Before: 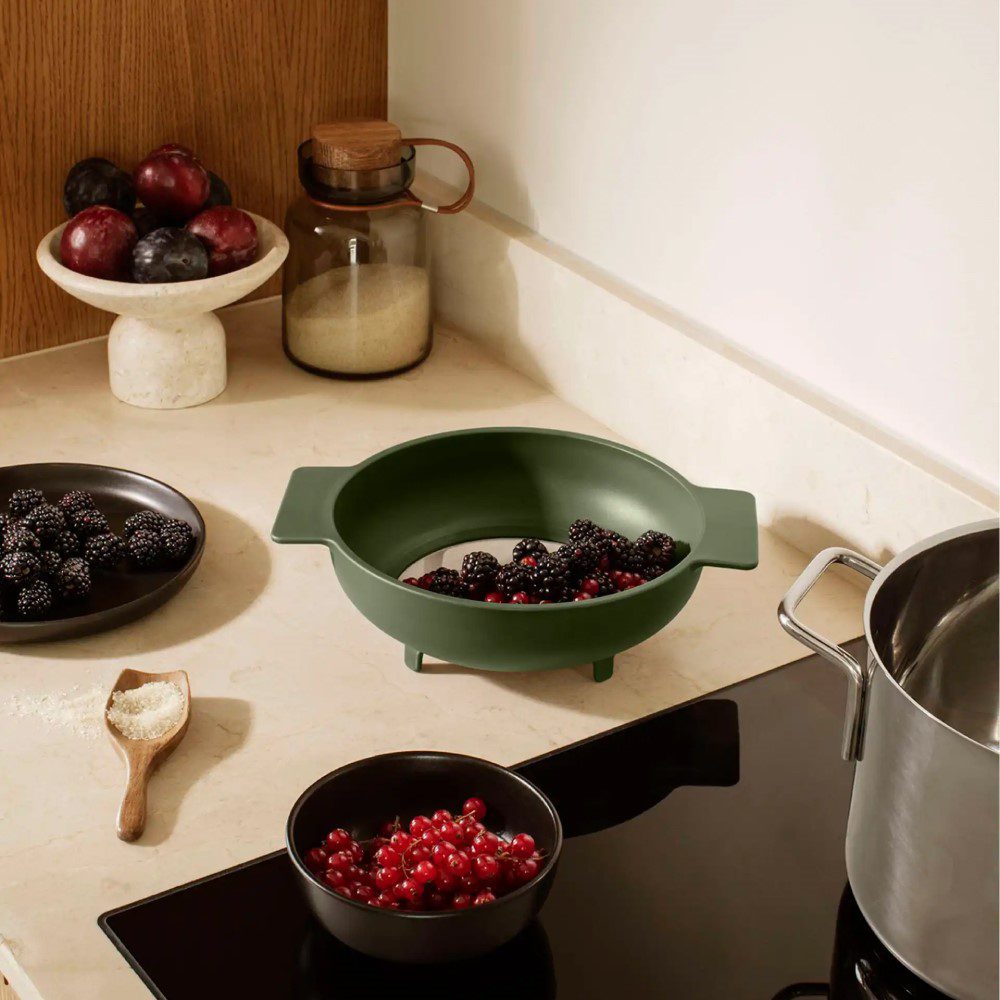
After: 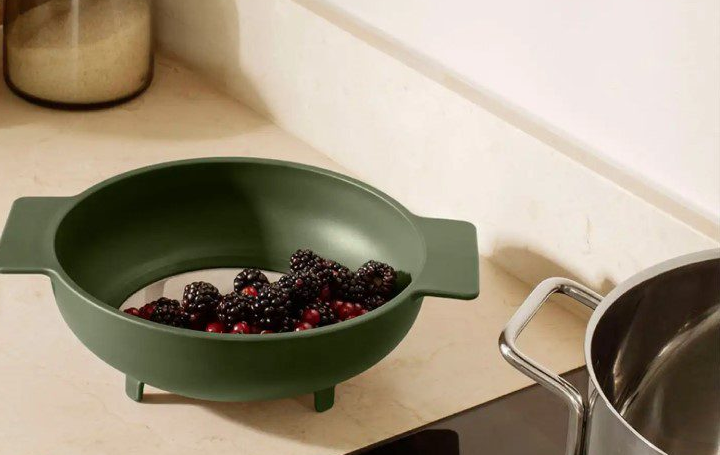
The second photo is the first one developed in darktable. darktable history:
crop and rotate: left 27.991%, top 27.047%, bottom 27.438%
color zones: curves: ch0 [(0, 0.5) (0.125, 0.4) (0.25, 0.5) (0.375, 0.4) (0.5, 0.4) (0.625, 0.35) (0.75, 0.35) (0.875, 0.5)]; ch1 [(0, 0.35) (0.125, 0.45) (0.25, 0.35) (0.375, 0.35) (0.5, 0.35) (0.625, 0.35) (0.75, 0.45) (0.875, 0.35)]; ch2 [(0, 0.6) (0.125, 0.5) (0.25, 0.5) (0.375, 0.6) (0.5, 0.6) (0.625, 0.5) (0.75, 0.5) (0.875, 0.5)], mix -92.15%
